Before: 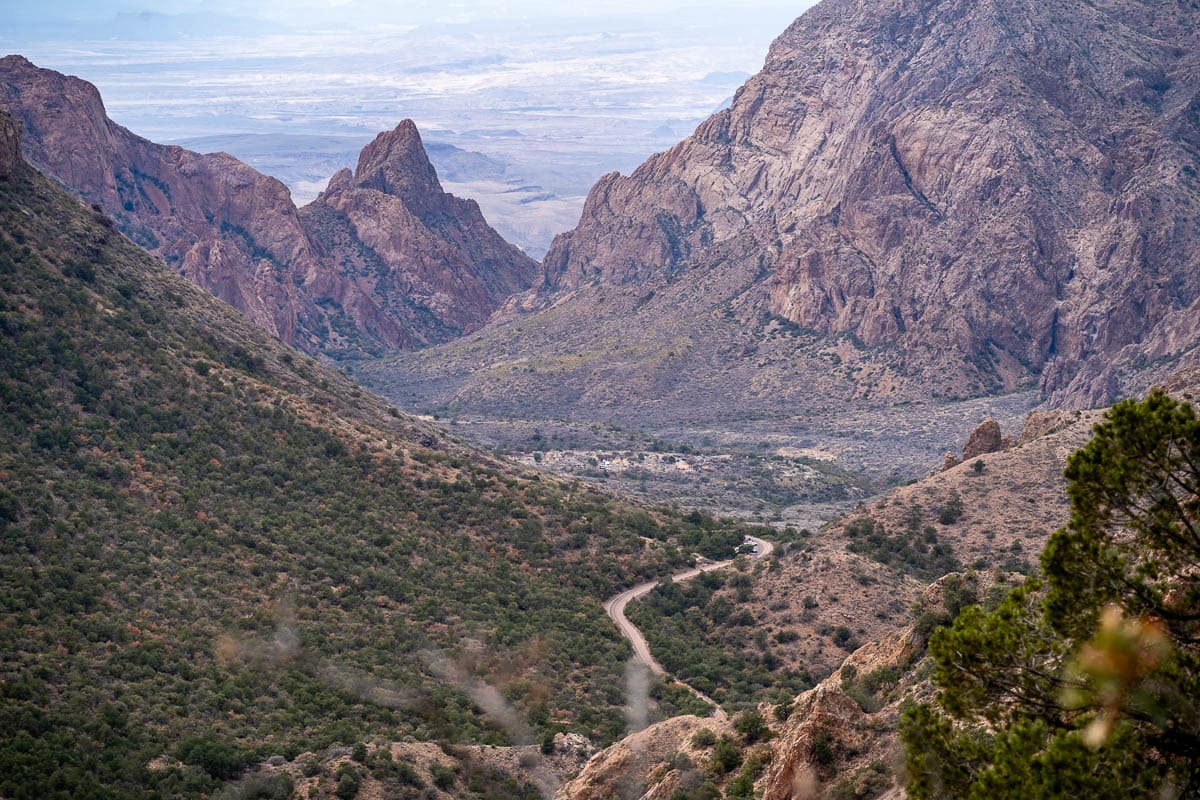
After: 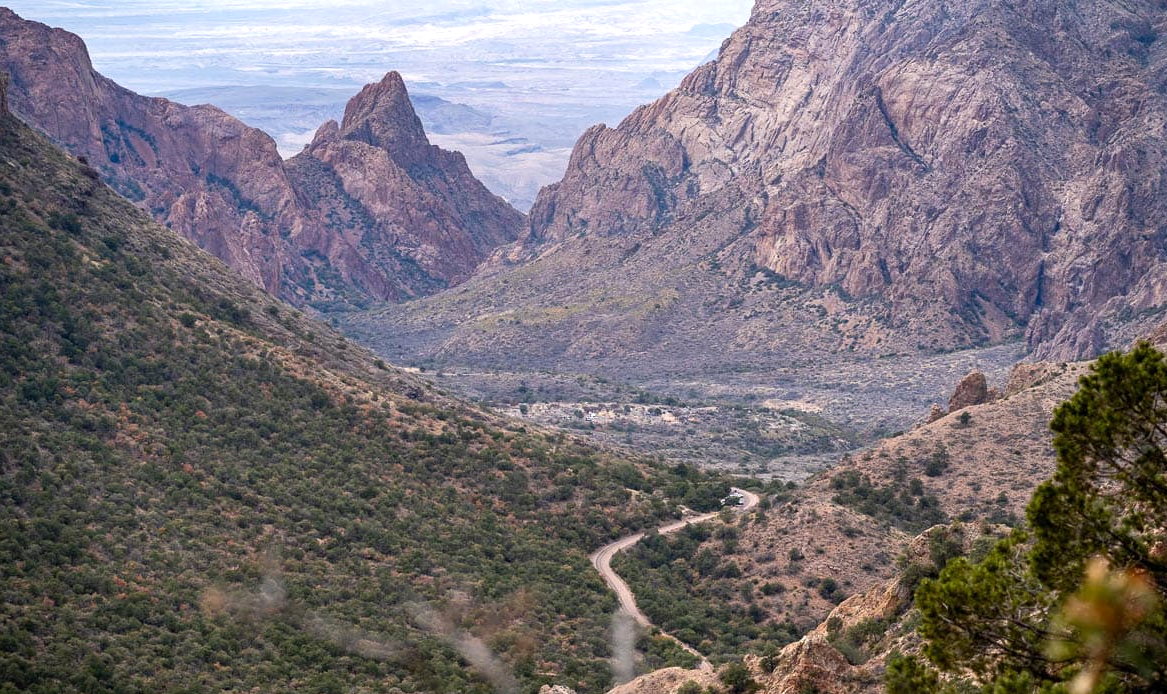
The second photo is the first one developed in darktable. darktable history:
exposure: exposure 0.195 EV, compensate highlight preservation false
crop: left 1.239%, top 6.089%, right 1.481%, bottom 7.088%
